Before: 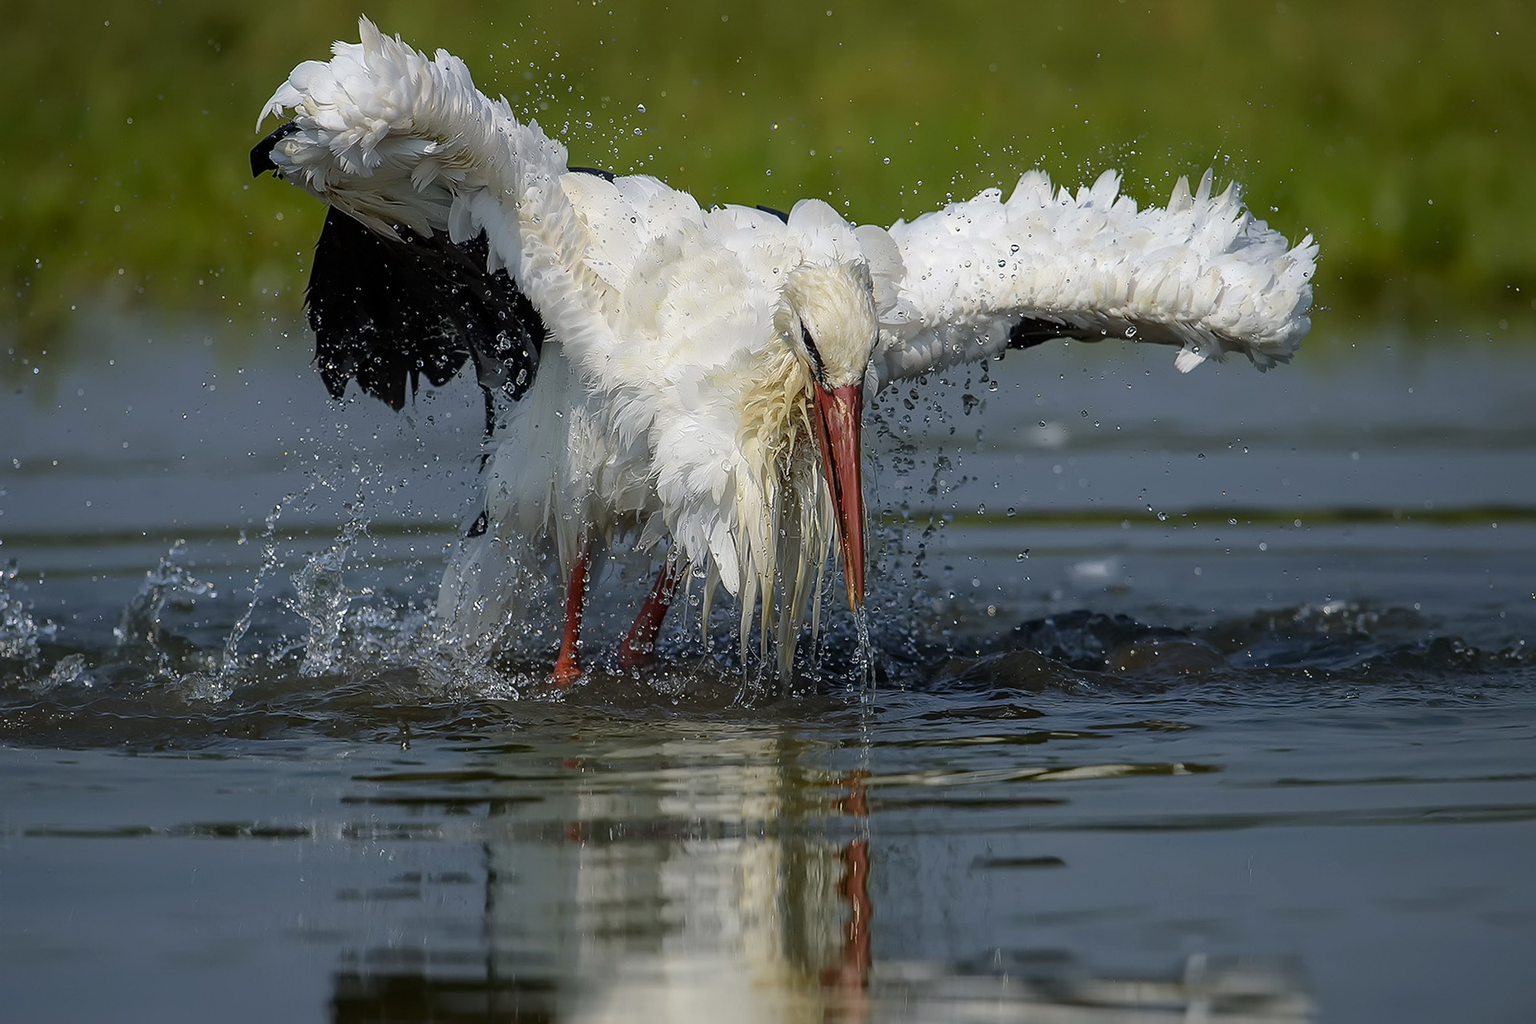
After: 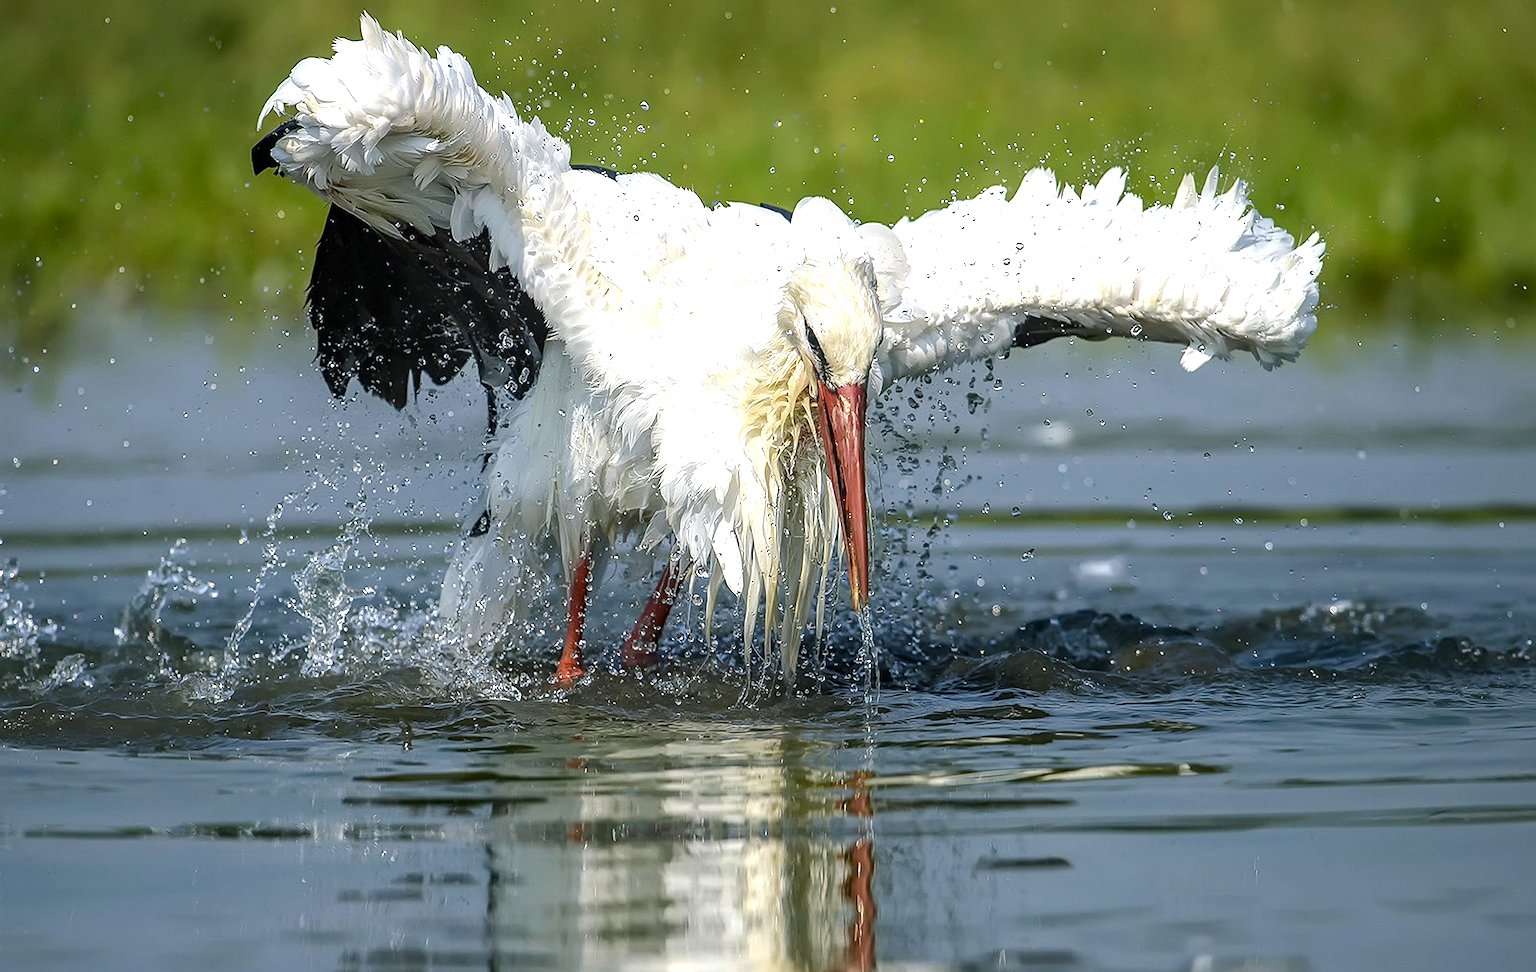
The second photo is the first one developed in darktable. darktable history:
color balance rgb: shadows lift › chroma 2.579%, shadows lift › hue 189.12°, perceptual saturation grading › global saturation 0.756%
crop: top 0.372%, right 0.257%, bottom 5.093%
exposure: exposure 1 EV, compensate highlight preservation false
local contrast: on, module defaults
